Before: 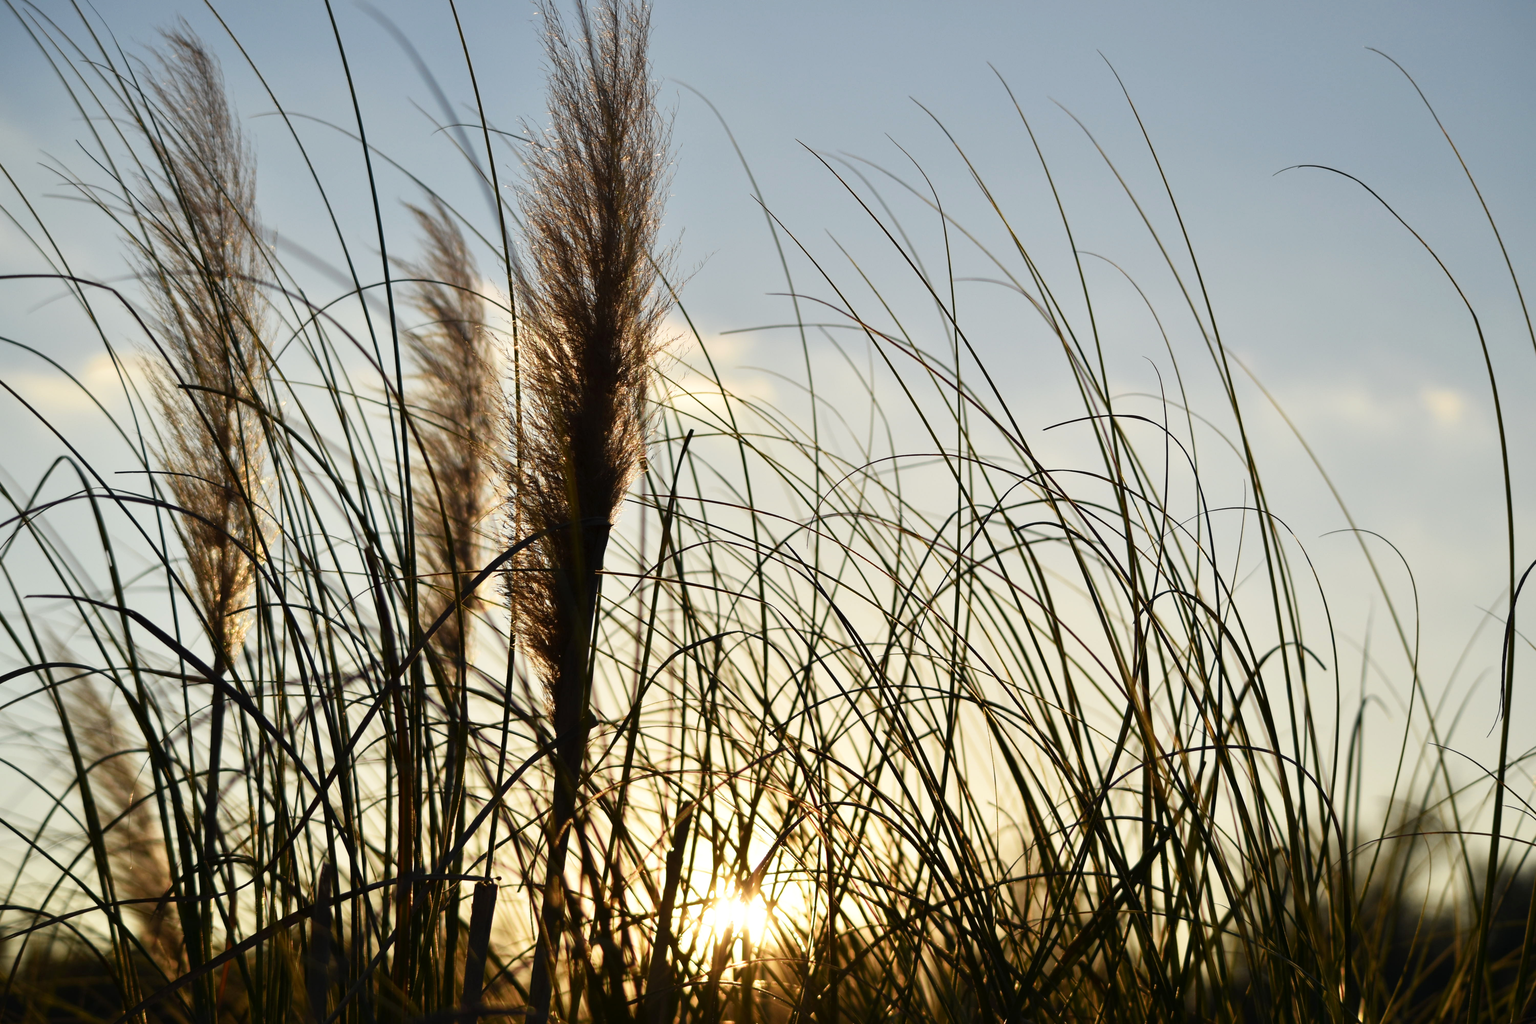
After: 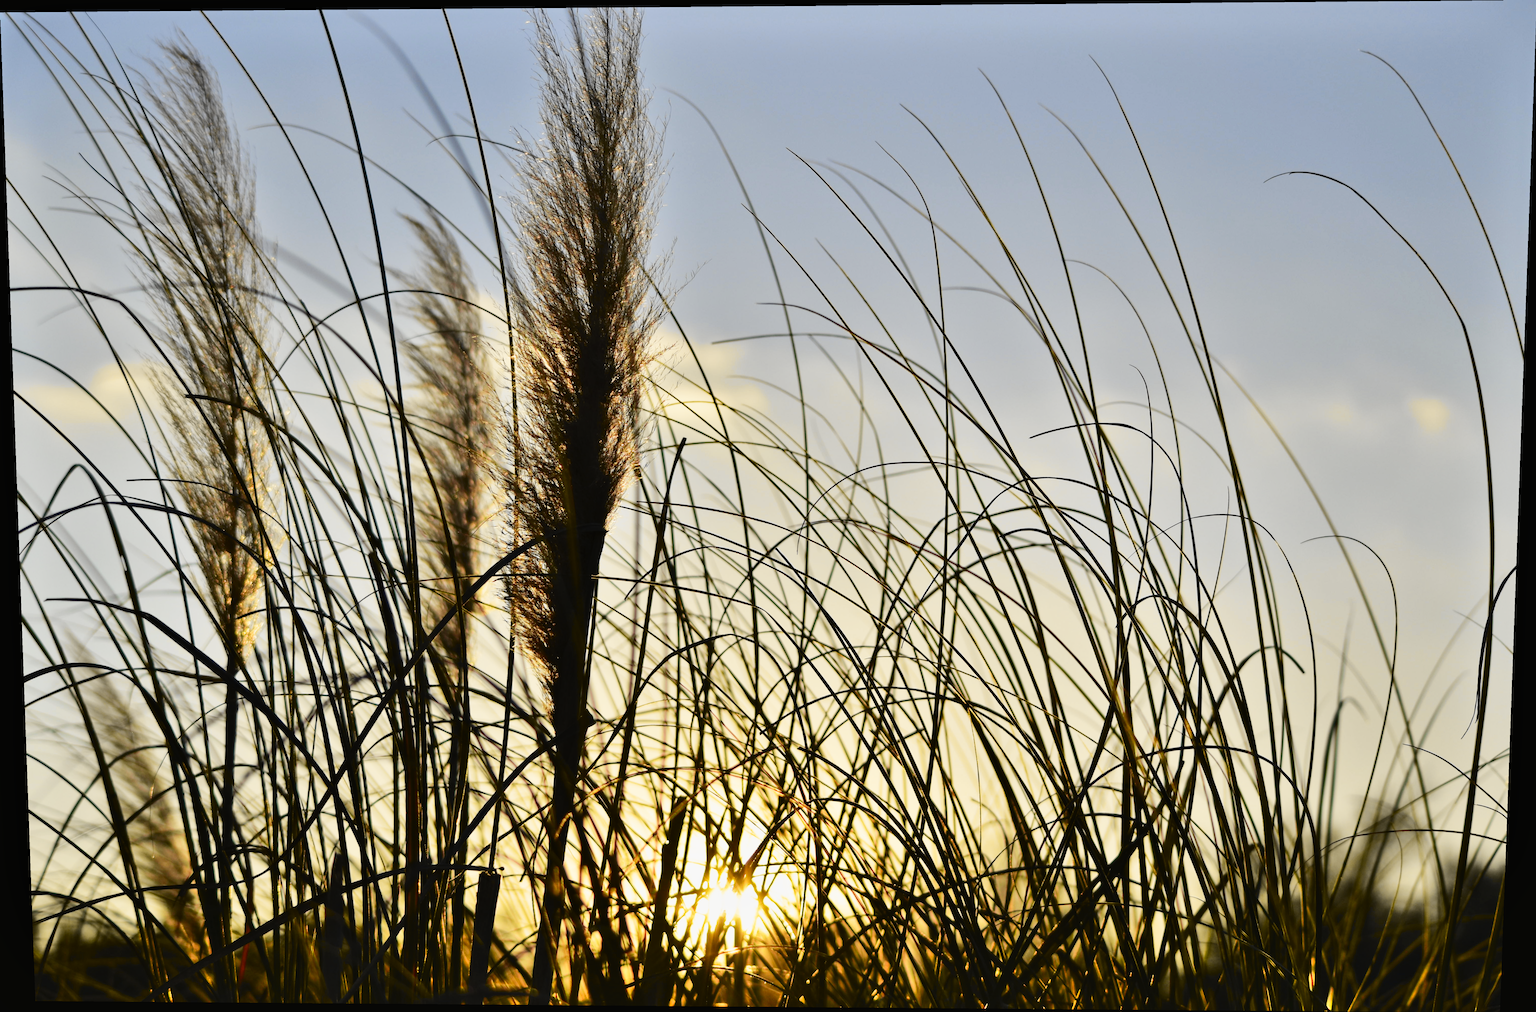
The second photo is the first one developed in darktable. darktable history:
tone curve: curves: ch0 [(0, 0.01) (0.097, 0.07) (0.204, 0.173) (0.447, 0.517) (0.539, 0.624) (0.733, 0.791) (0.879, 0.898) (1, 0.98)]; ch1 [(0, 0) (0.393, 0.415) (0.447, 0.448) (0.485, 0.494) (0.523, 0.509) (0.545, 0.544) (0.574, 0.578) (0.648, 0.674) (1, 1)]; ch2 [(0, 0) (0.369, 0.388) (0.449, 0.431) (0.499, 0.5) (0.521, 0.517) (0.53, 0.54) (0.564, 0.569) (0.674, 0.735) (1, 1)], color space Lab, independent channels, preserve colors none
rotate and perspective: lens shift (vertical) 0.048, lens shift (horizontal) -0.024, automatic cropping off
shadows and highlights: soften with gaussian
